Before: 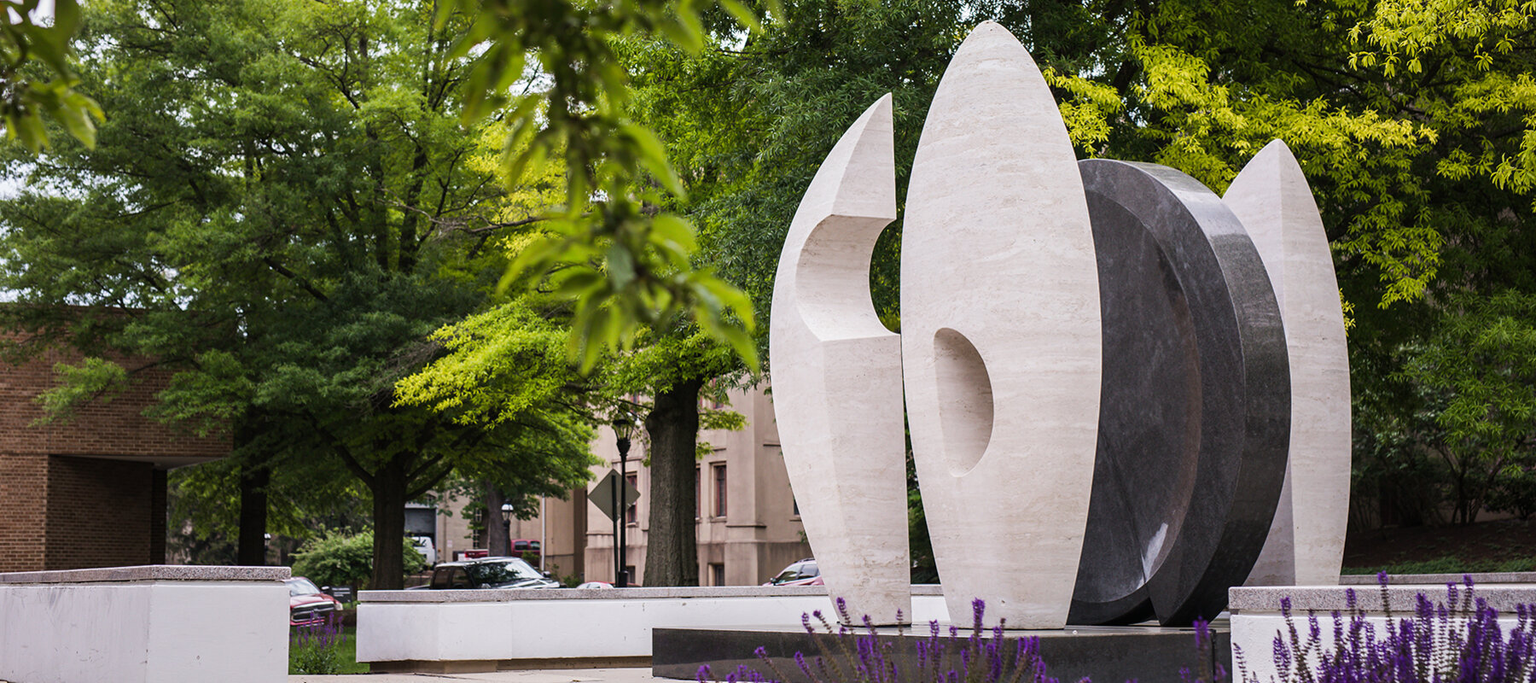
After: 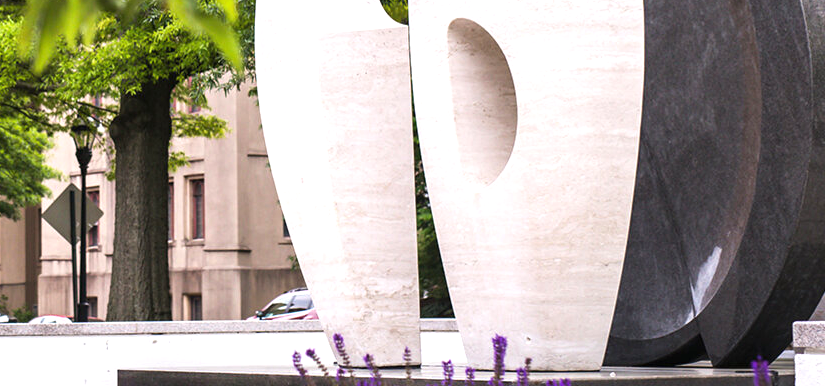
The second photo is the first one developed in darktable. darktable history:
exposure: black level correction 0, exposure 0.7 EV, compensate exposure bias true, compensate highlight preservation false
crop: left 35.976%, top 45.819%, right 18.162%, bottom 5.807%
